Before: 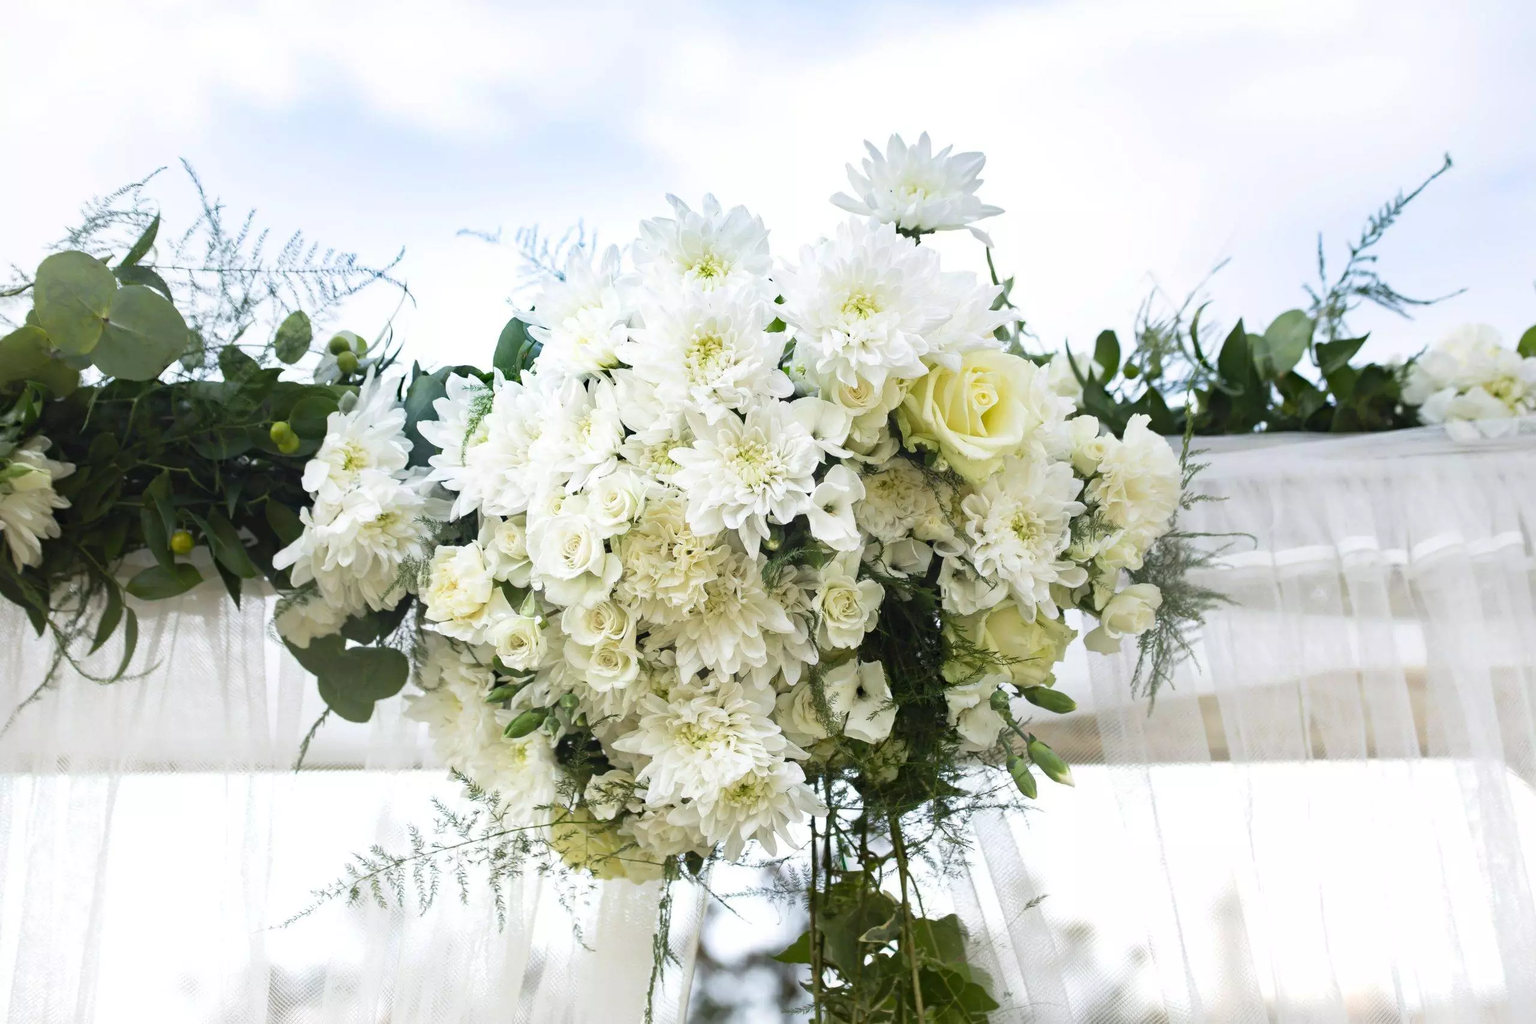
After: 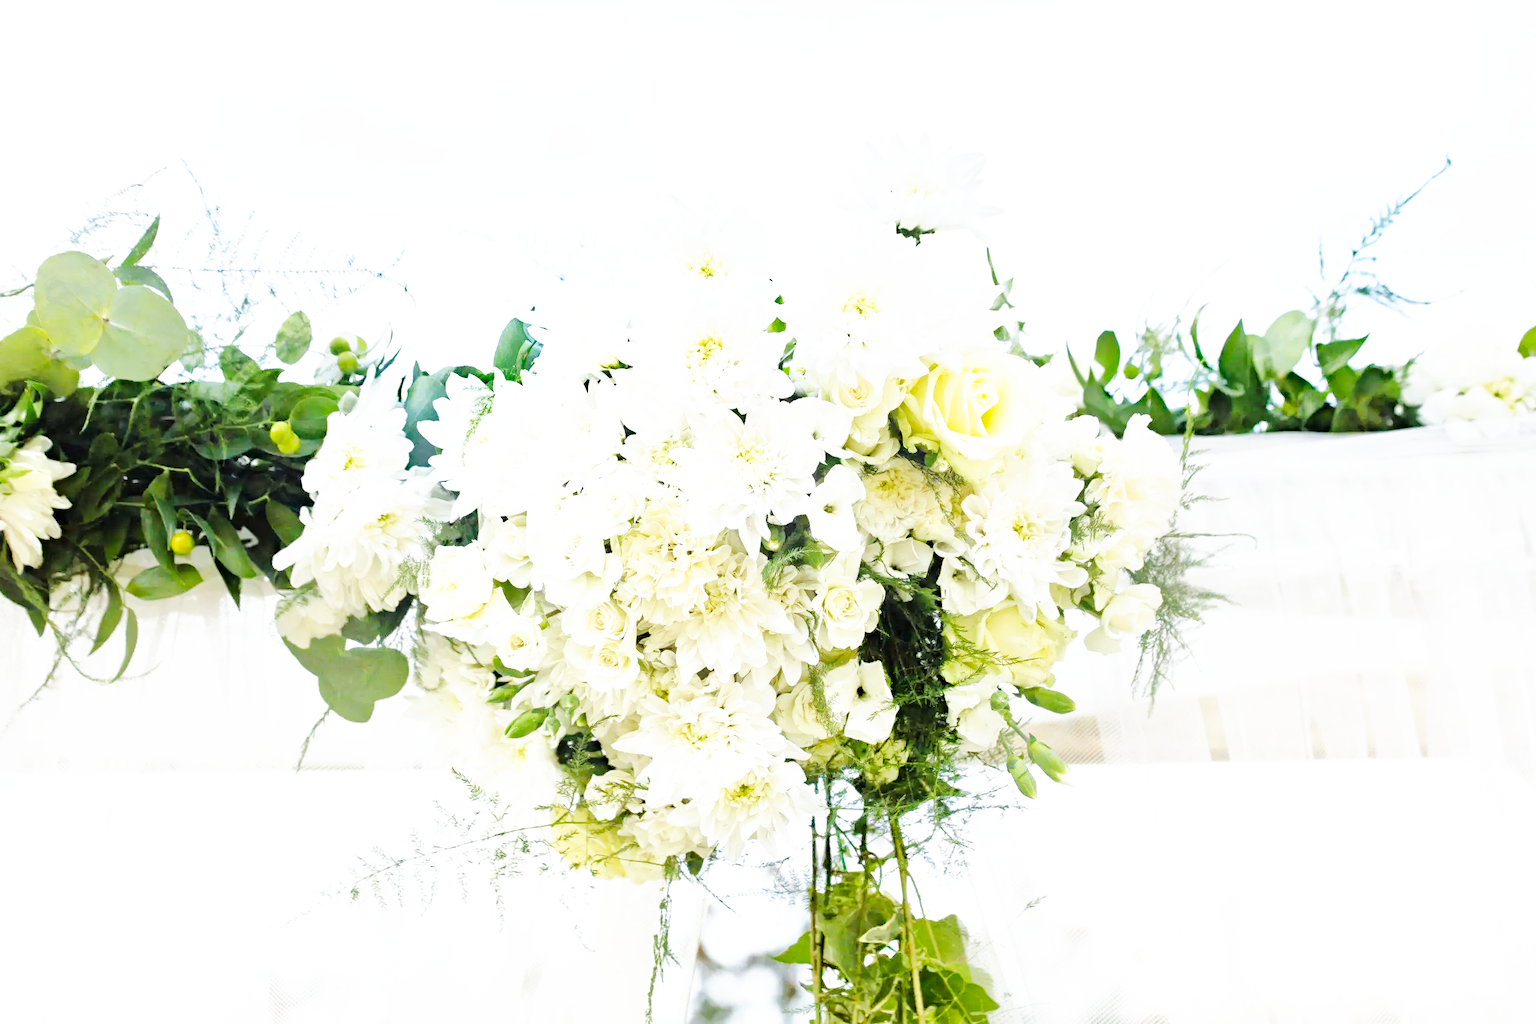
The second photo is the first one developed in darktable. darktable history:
exposure: exposure 0.128 EV, compensate highlight preservation false
haze removal: compatibility mode true, adaptive false
base curve: curves: ch0 [(0, 0) (0.007, 0.004) (0.027, 0.03) (0.046, 0.07) (0.207, 0.54) (0.442, 0.872) (0.673, 0.972) (1, 1)], preserve colors none
tone equalizer: -7 EV 0.15 EV, -6 EV 0.6 EV, -5 EV 1.15 EV, -4 EV 1.33 EV, -3 EV 1.15 EV, -2 EV 0.6 EV, -1 EV 0.15 EV, mask exposure compensation -0.5 EV
